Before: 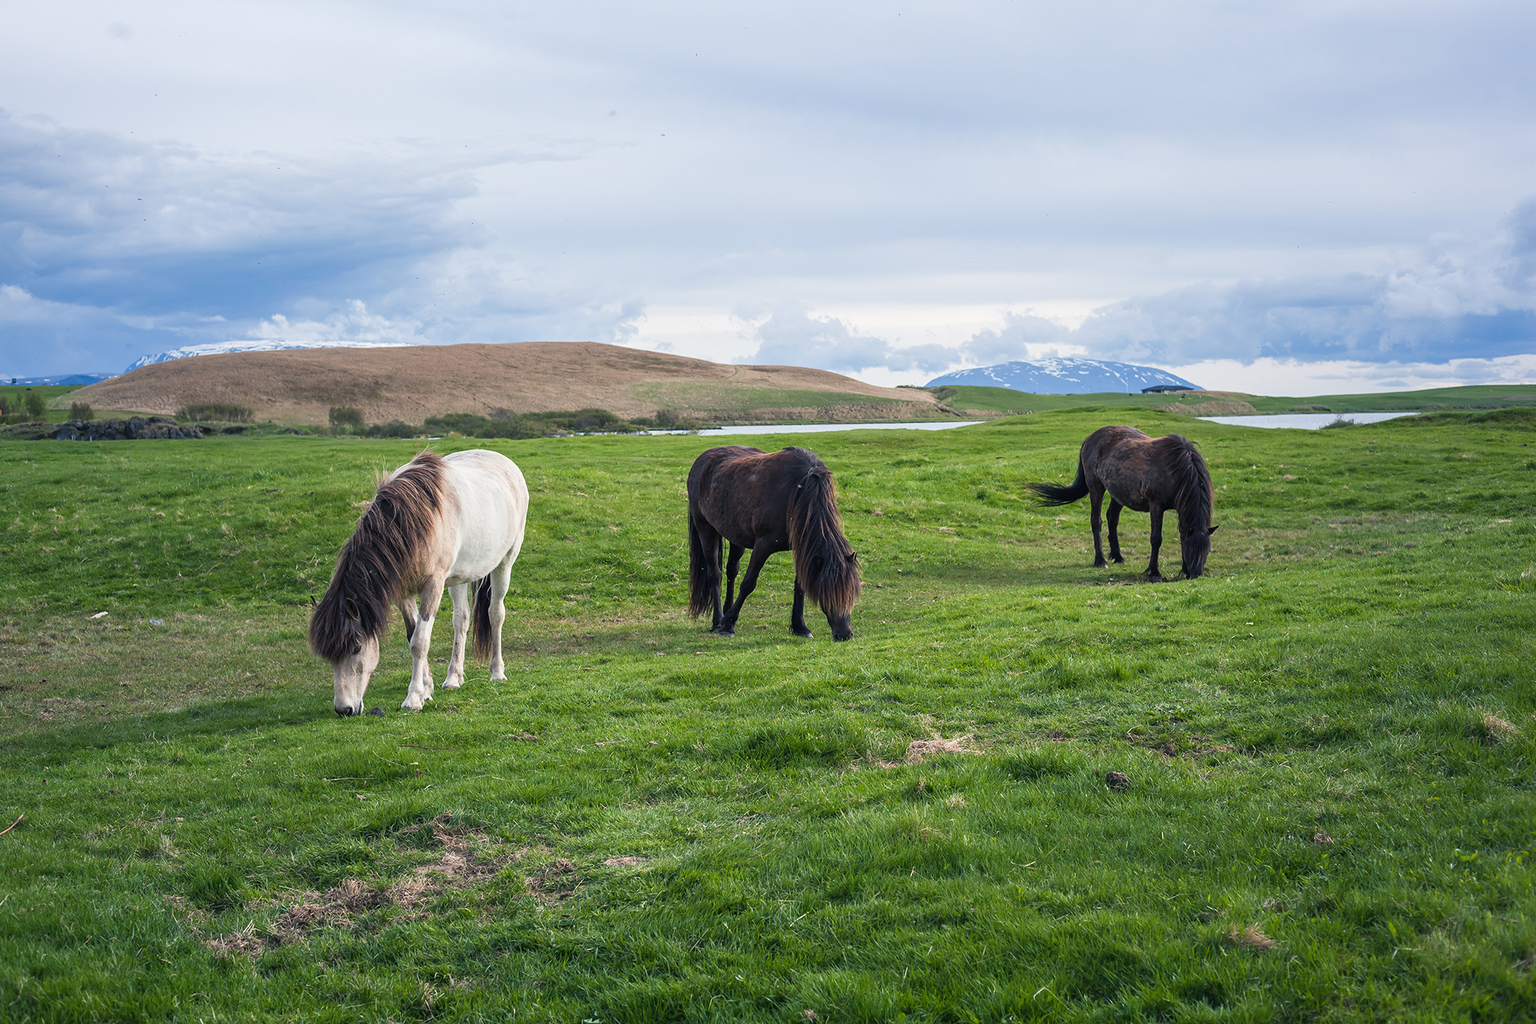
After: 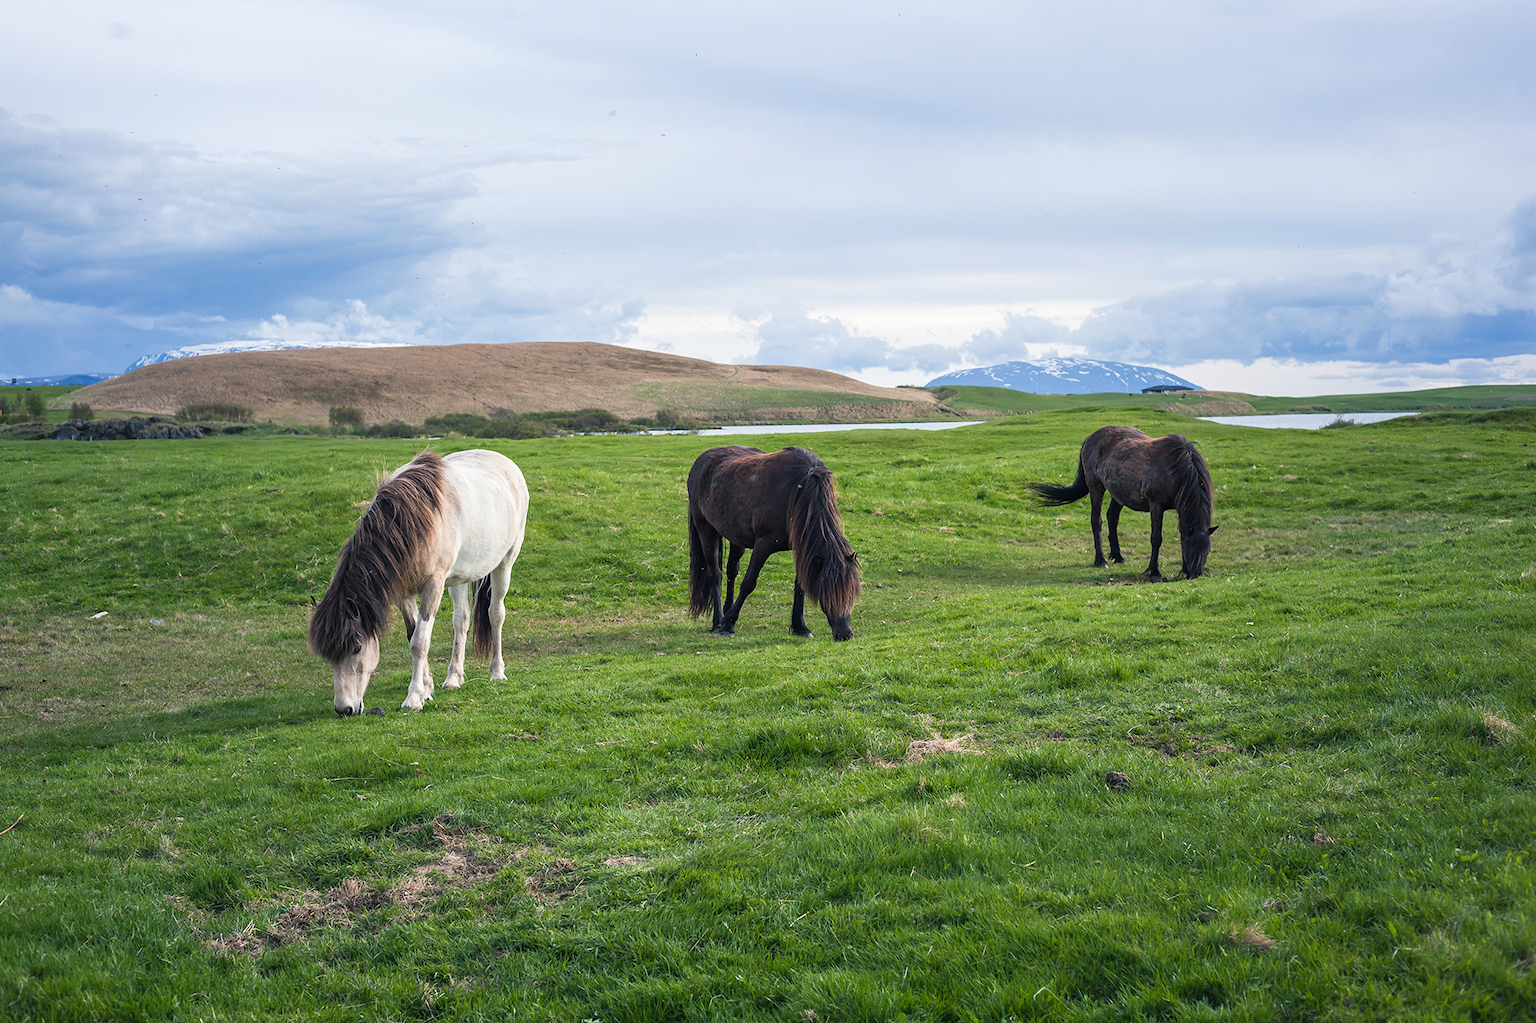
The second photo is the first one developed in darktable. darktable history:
exposure: exposure 0.078 EV, compensate highlight preservation false
